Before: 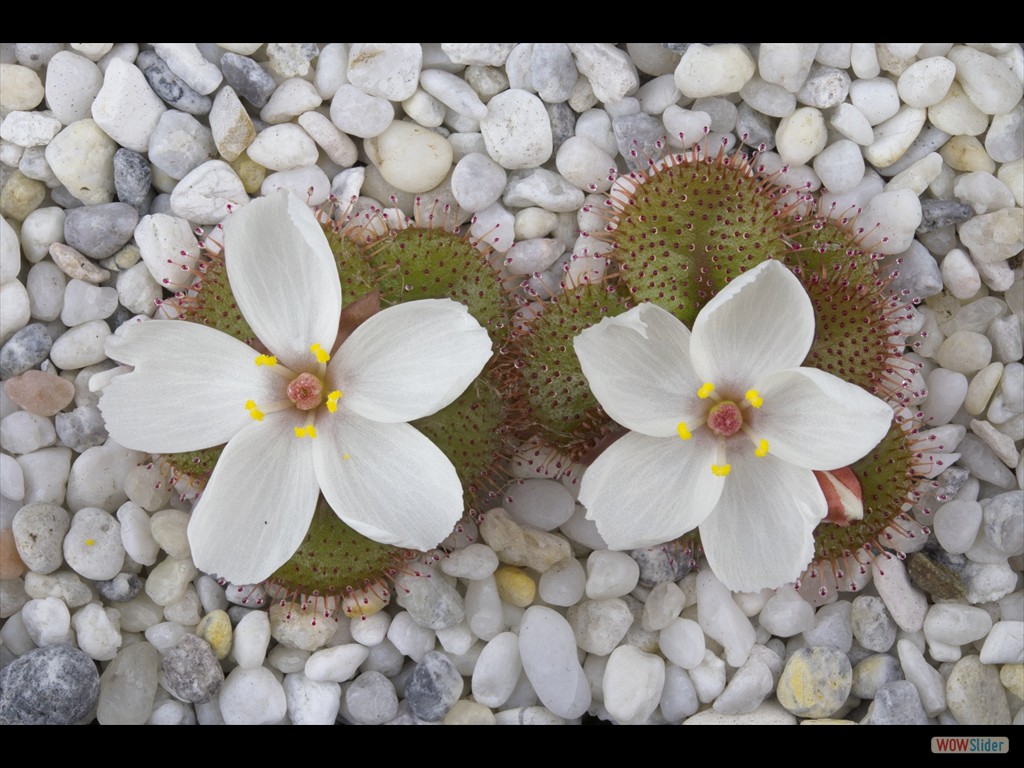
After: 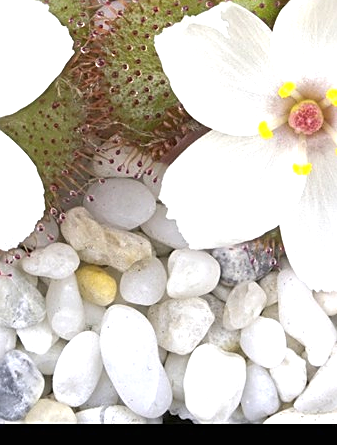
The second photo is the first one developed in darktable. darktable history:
crop: left 41.007%, top 39.228%, right 25.996%, bottom 2.725%
sharpen: on, module defaults
exposure: black level correction 0, exposure 1.182 EV, compensate highlight preservation false
